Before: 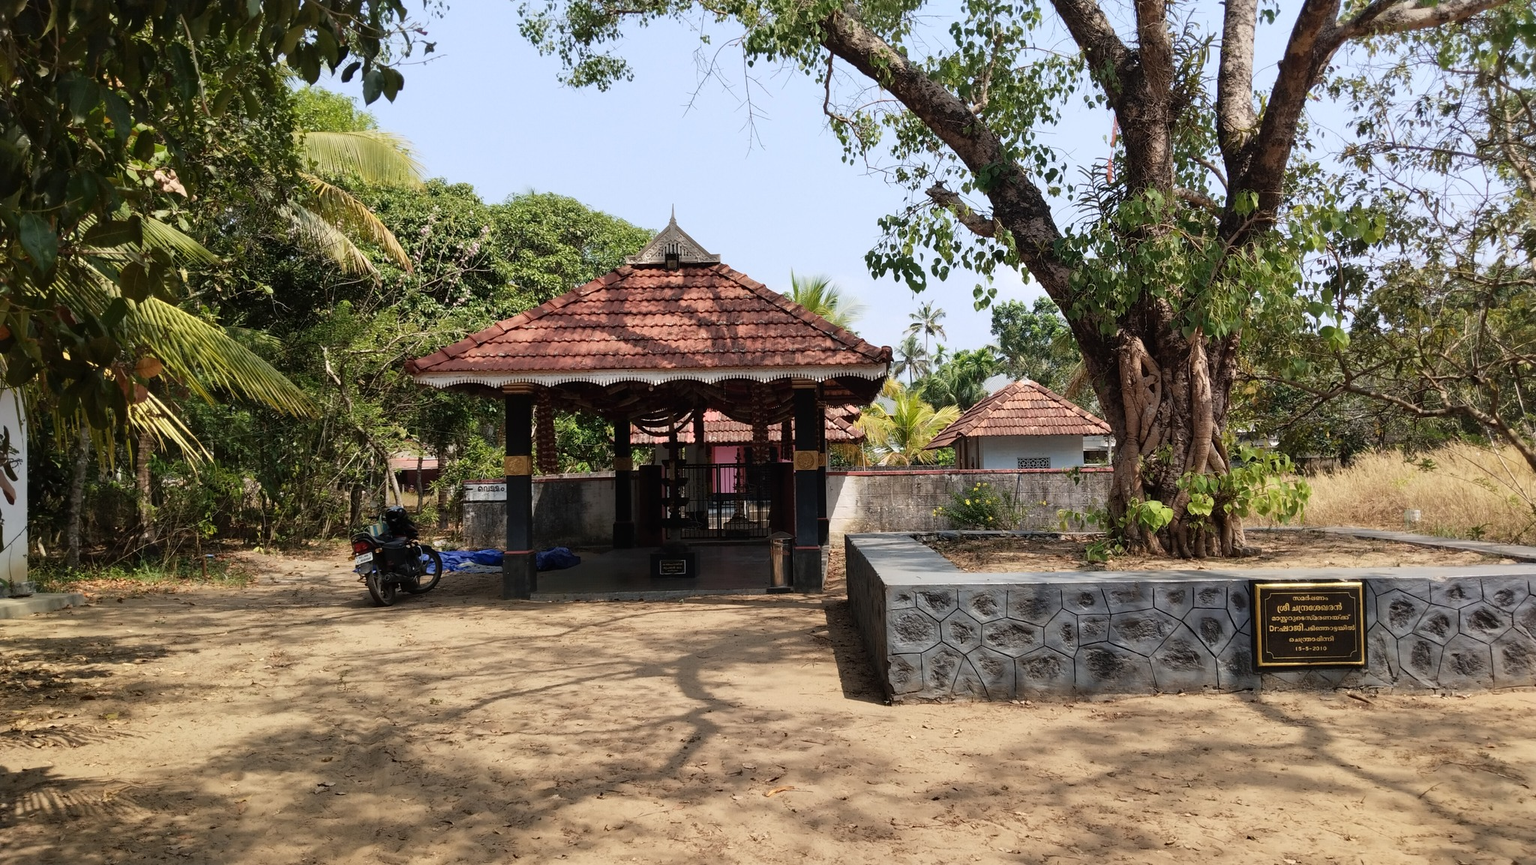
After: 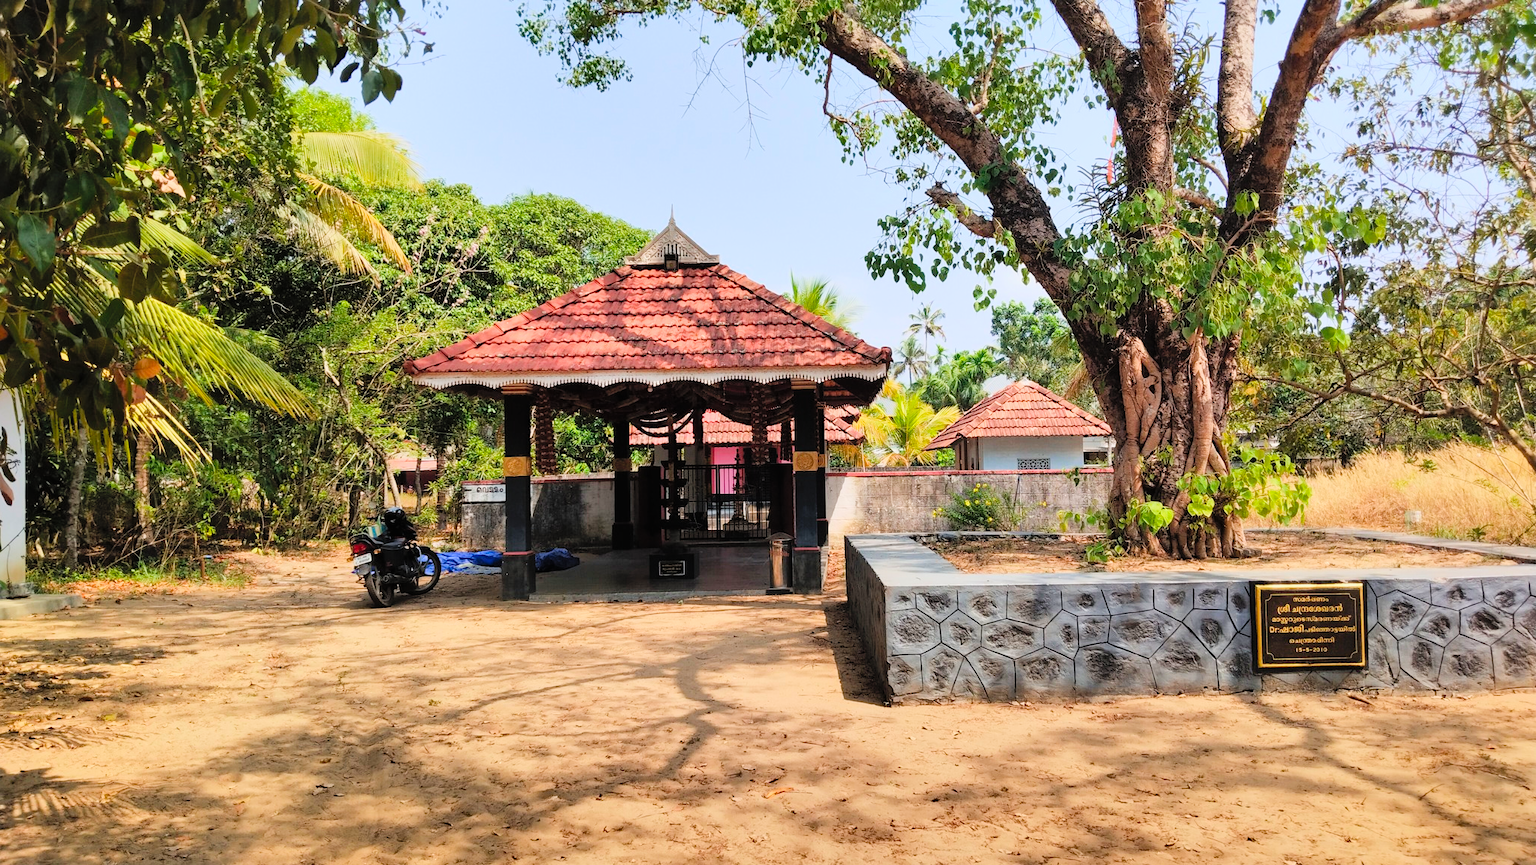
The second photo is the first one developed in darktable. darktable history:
crop and rotate: left 0.175%, bottom 0.013%
filmic rgb: black relative exposure -7.65 EV, white relative exposure 4.56 EV, hardness 3.61, contrast 0.999
shadows and highlights: radius 170.56, shadows 26.07, white point adjustment 3.02, highlights -68.6, soften with gaussian
exposure: exposure 0.608 EV, compensate highlight preservation false
contrast brightness saturation: contrast 0.068, brightness 0.172, saturation 0.405
